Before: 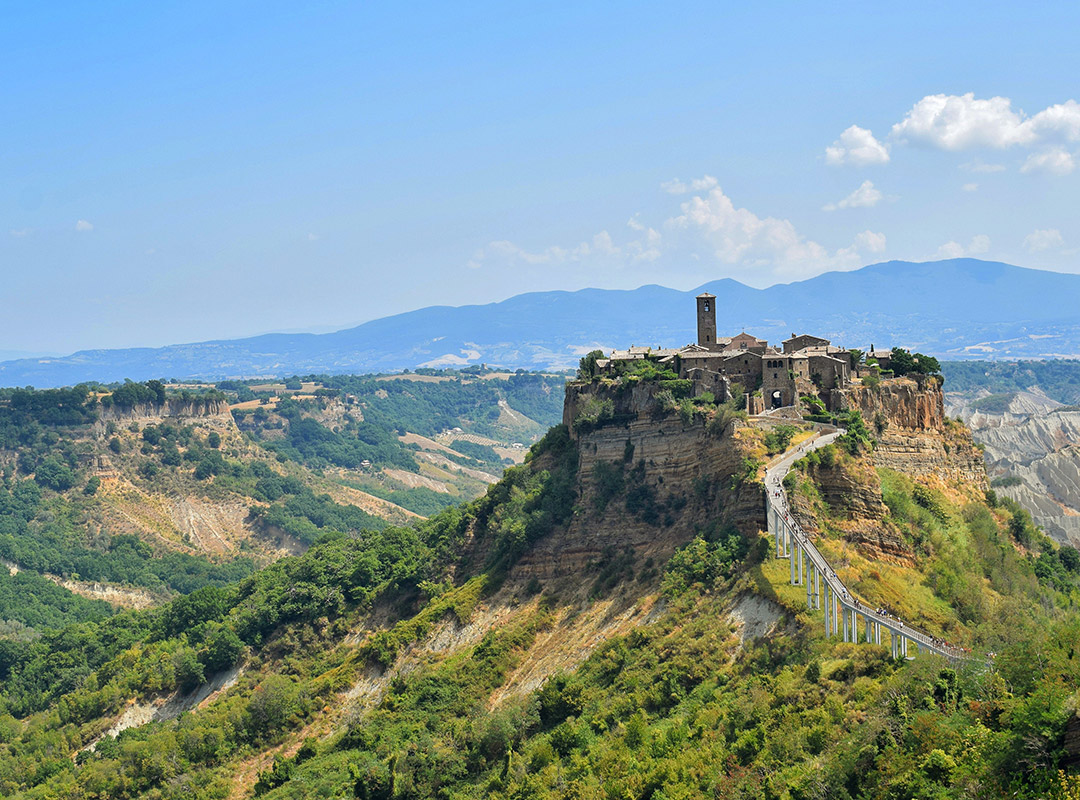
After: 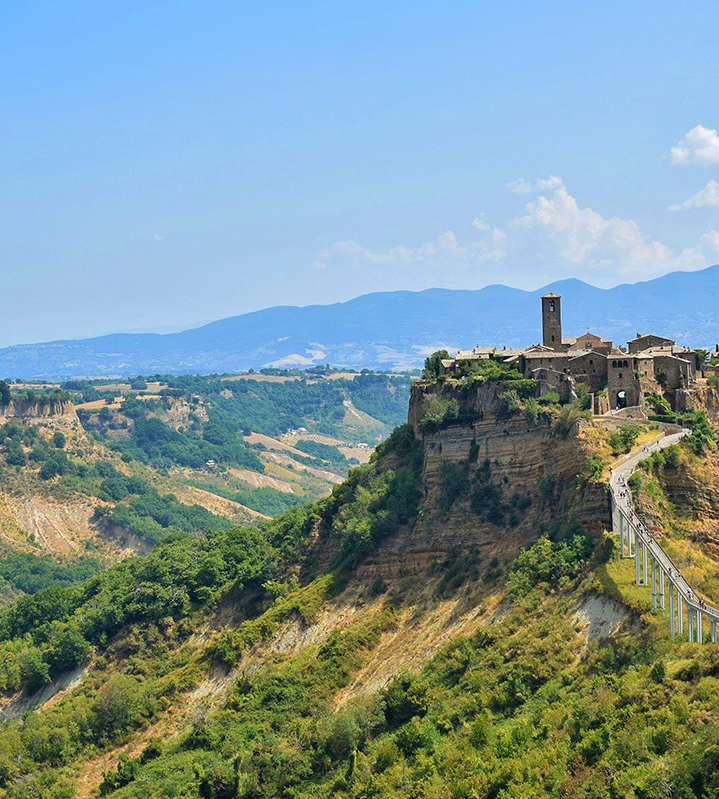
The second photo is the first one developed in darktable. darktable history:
crop and rotate: left 14.436%, right 18.898%
velvia: on, module defaults
